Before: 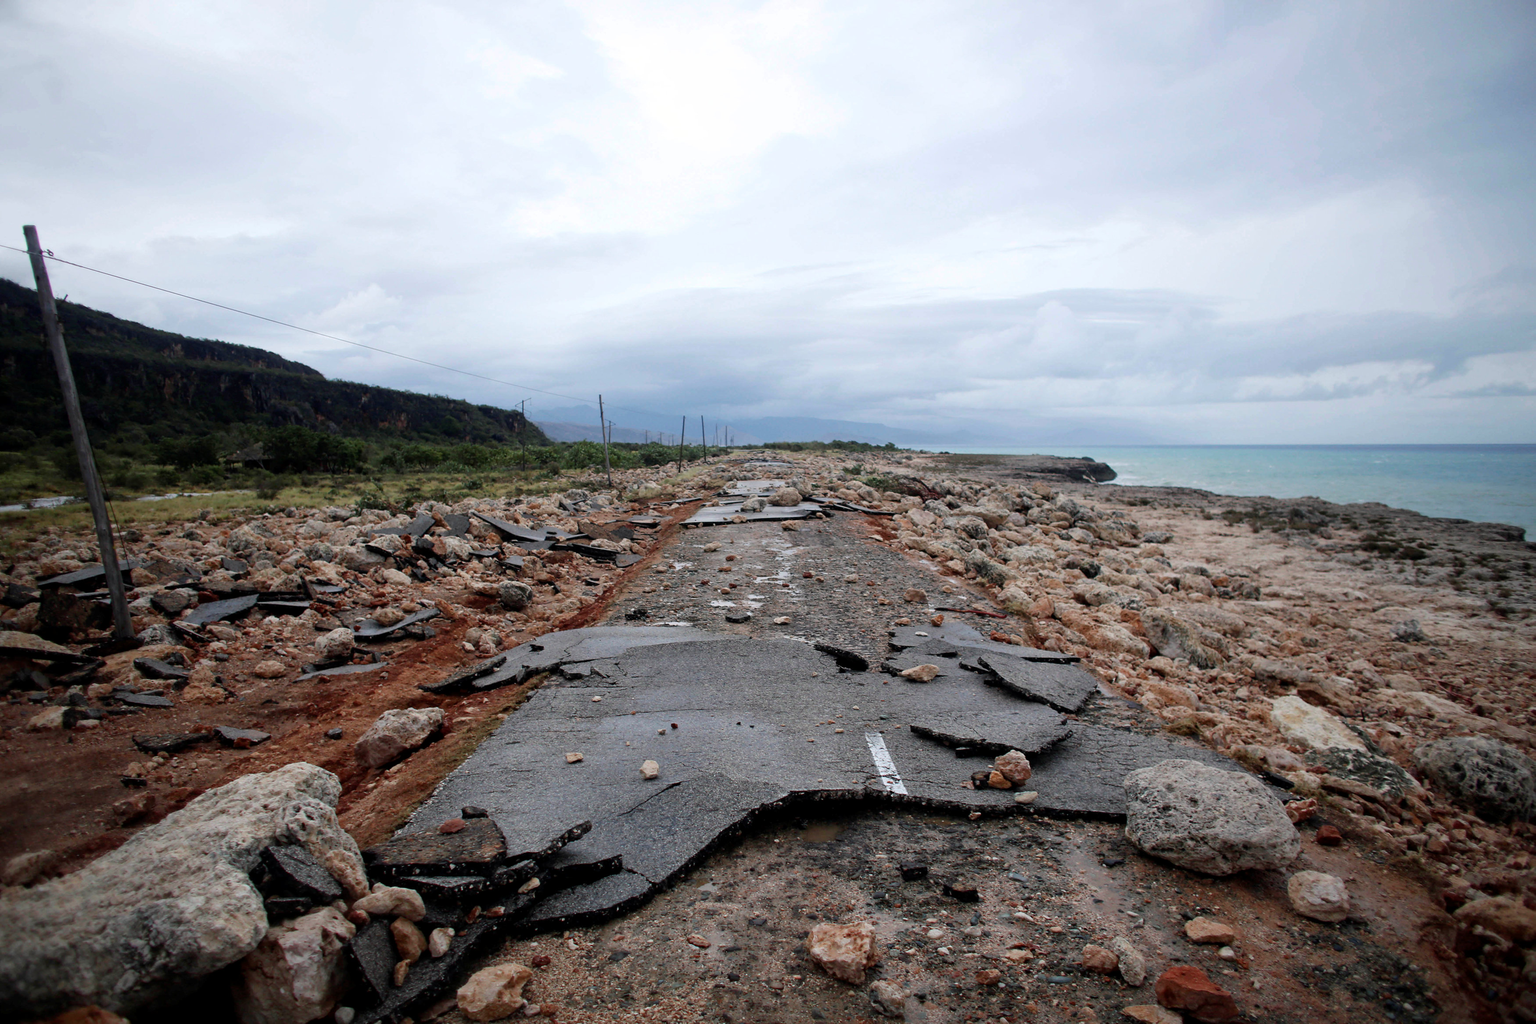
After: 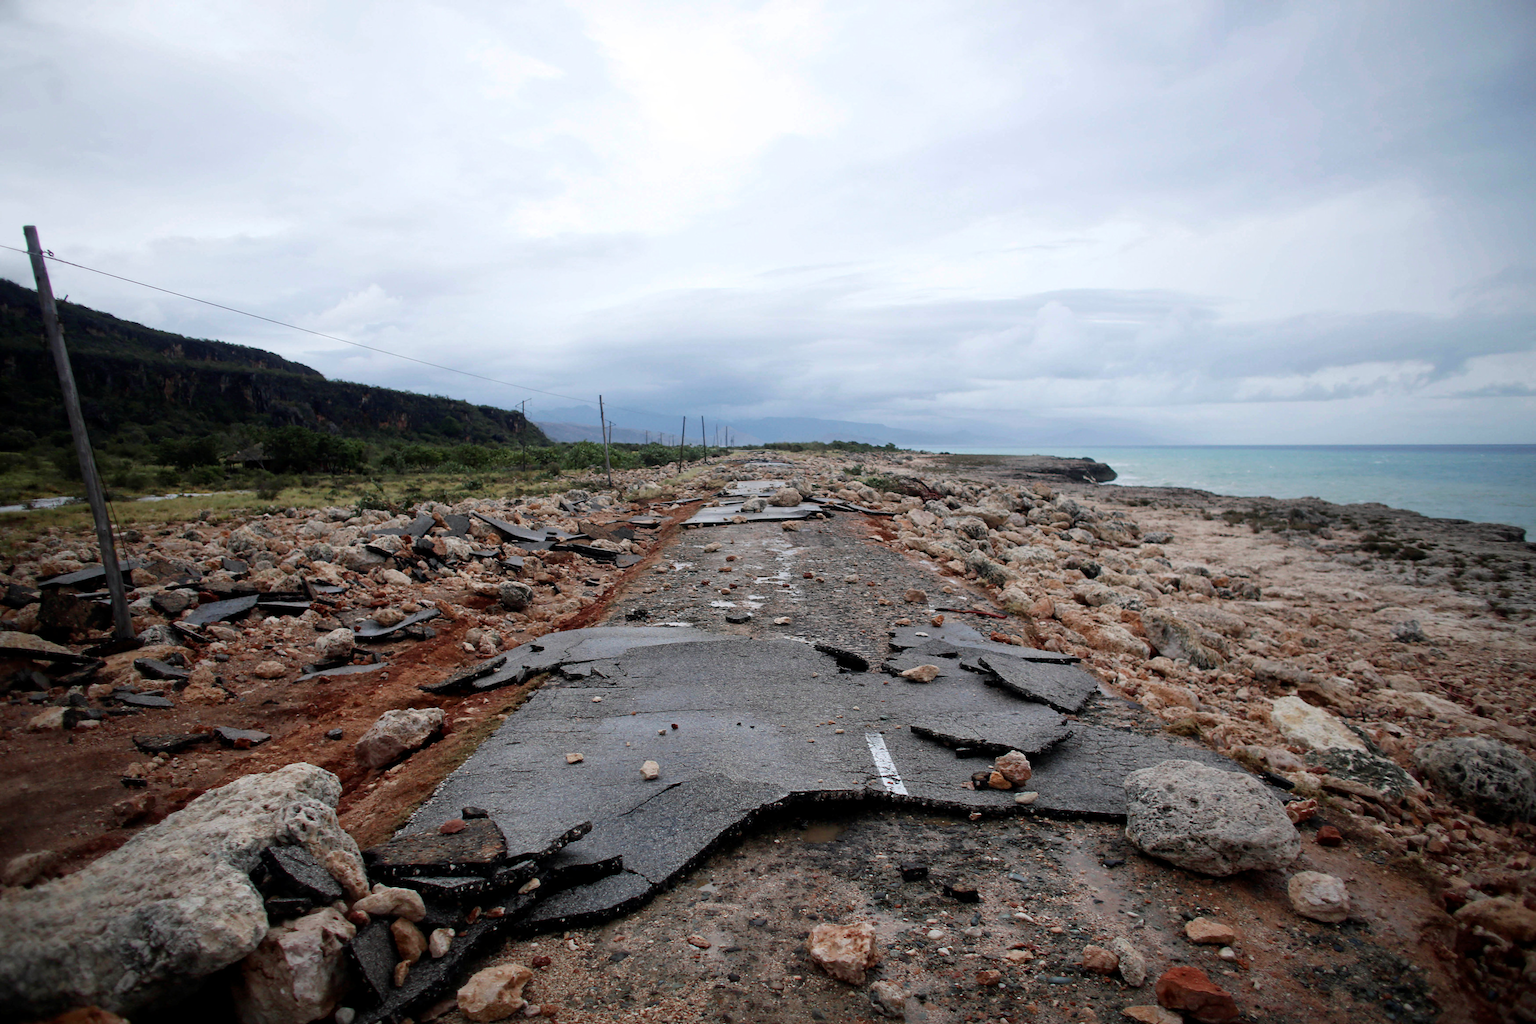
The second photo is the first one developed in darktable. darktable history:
contrast brightness saturation: contrast 0.051
